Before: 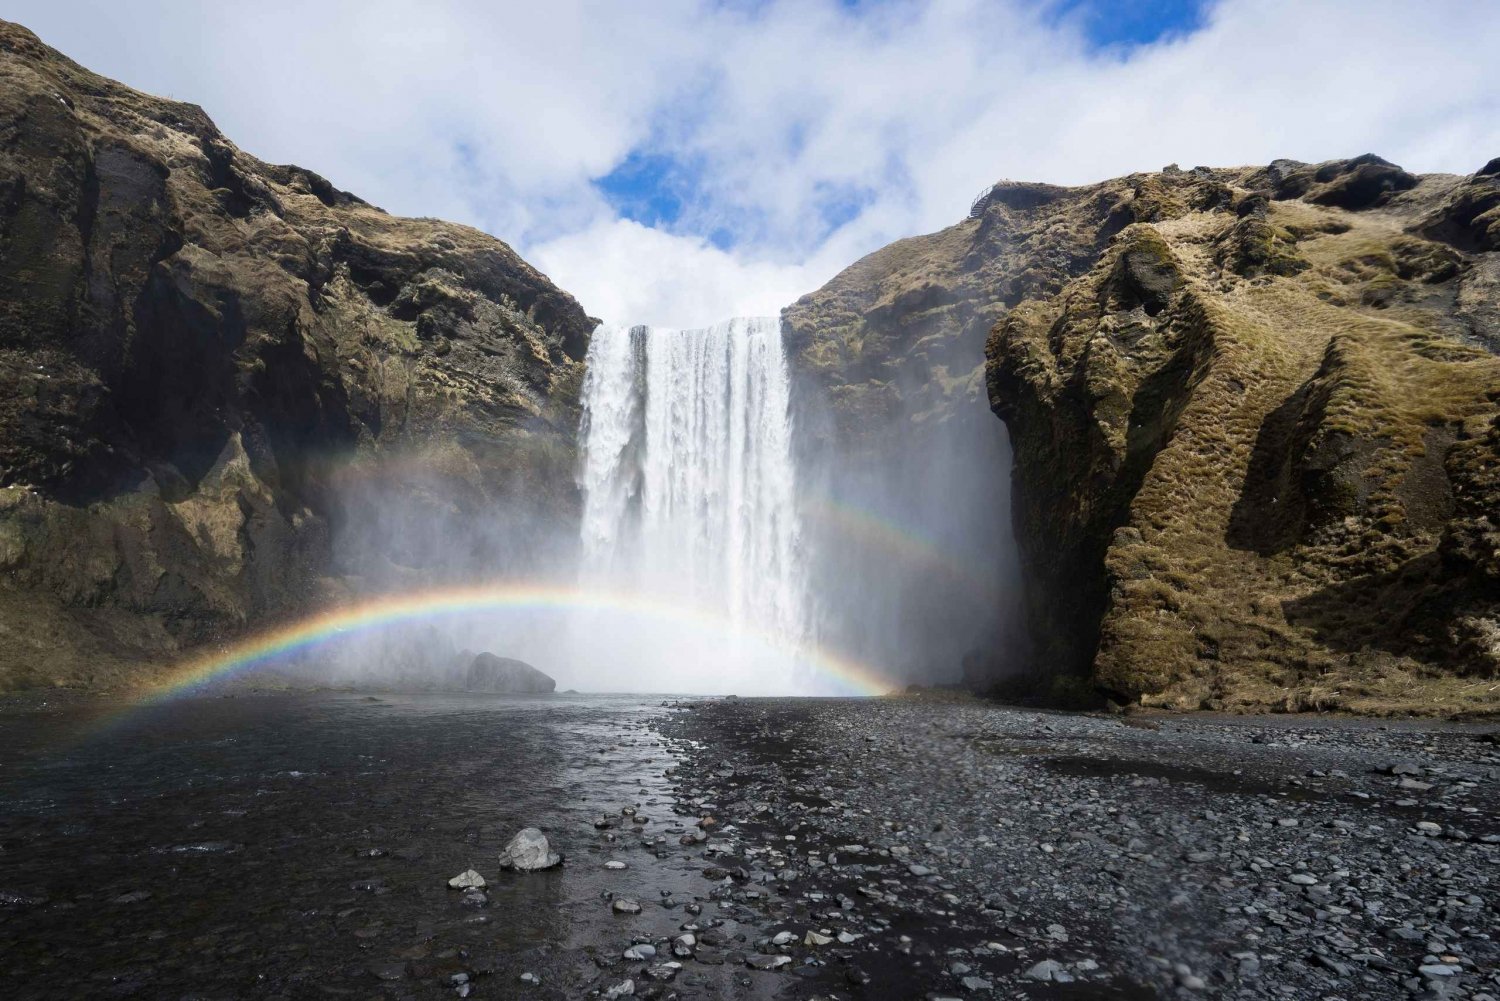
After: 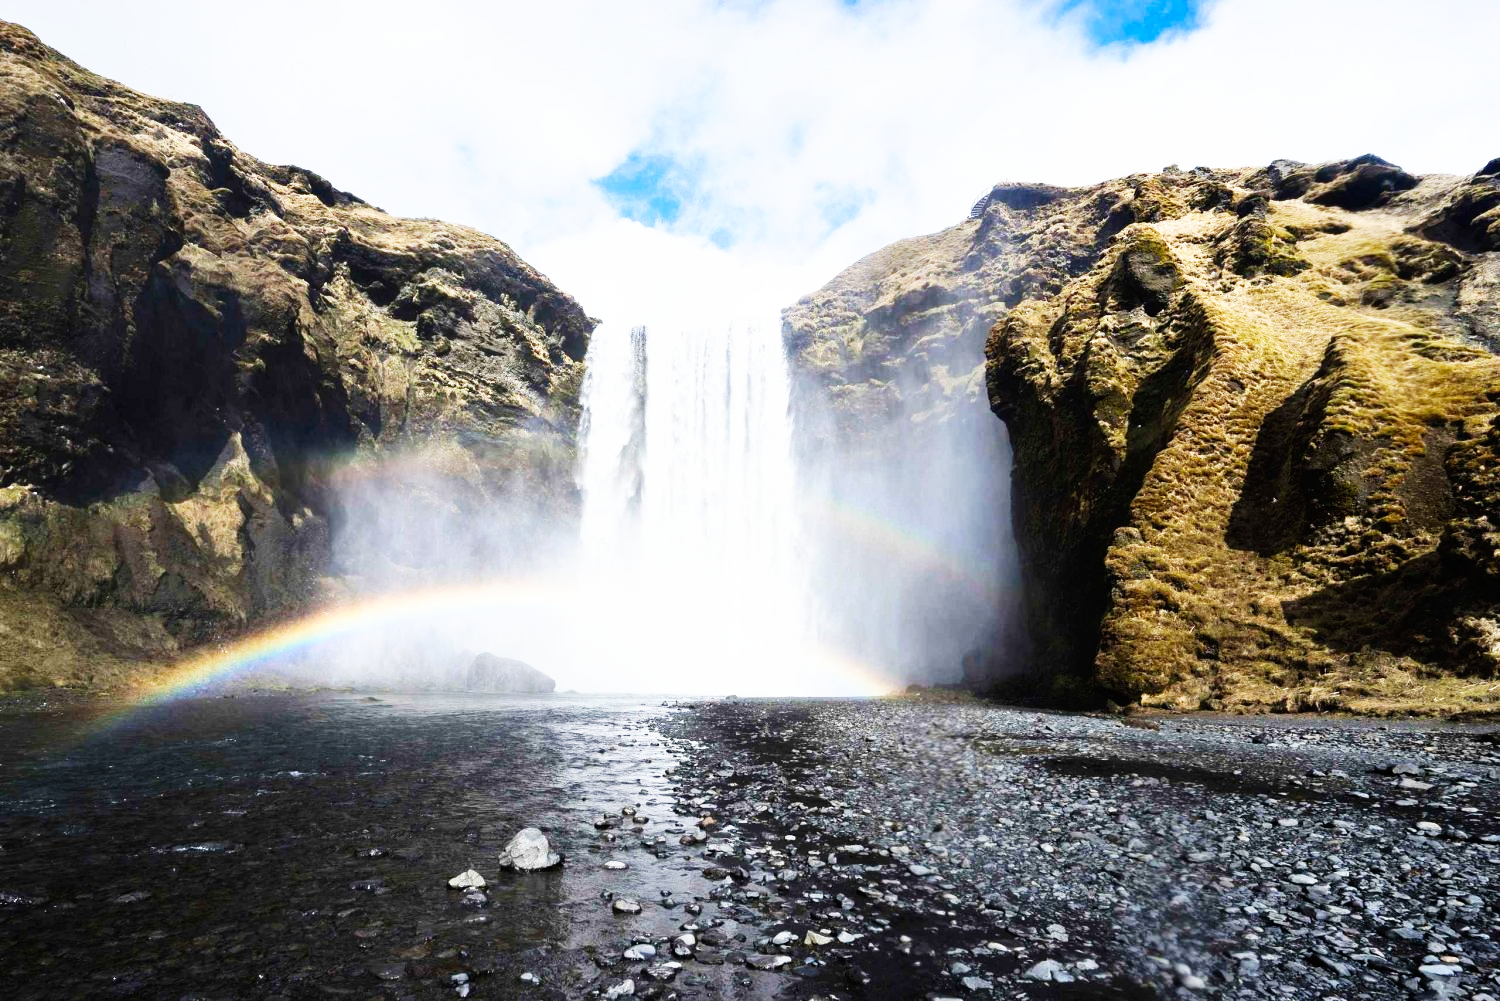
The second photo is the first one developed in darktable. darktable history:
base curve: curves: ch0 [(0, 0) (0.007, 0.004) (0.027, 0.03) (0.046, 0.07) (0.207, 0.54) (0.442, 0.872) (0.673, 0.972) (1, 1)], preserve colors none
contrast brightness saturation: contrast 0.101, brightness 0.033, saturation 0.094
shadows and highlights: radius 125.37, shadows 30.46, highlights -30.87, low approximation 0.01, soften with gaussian
